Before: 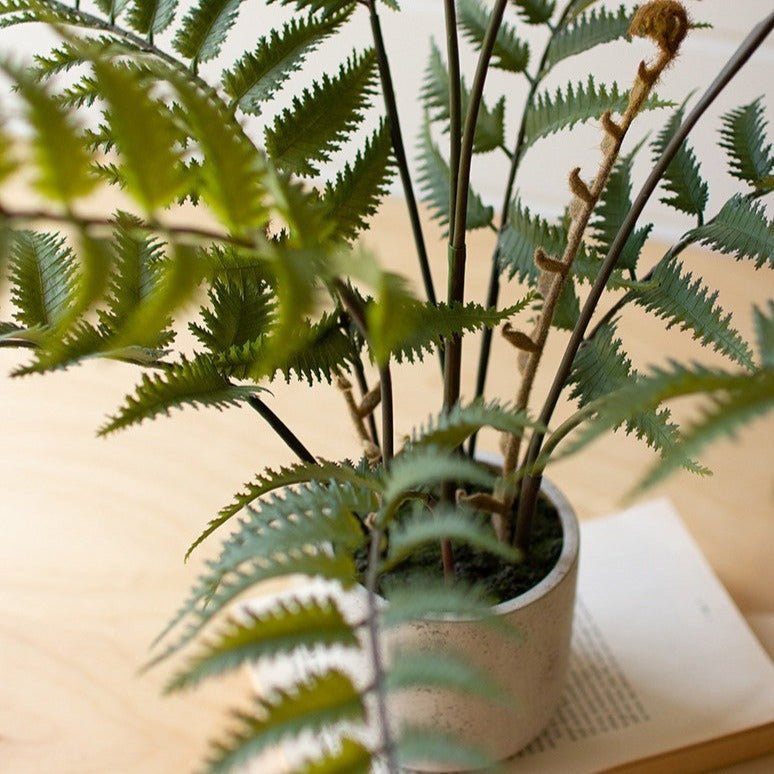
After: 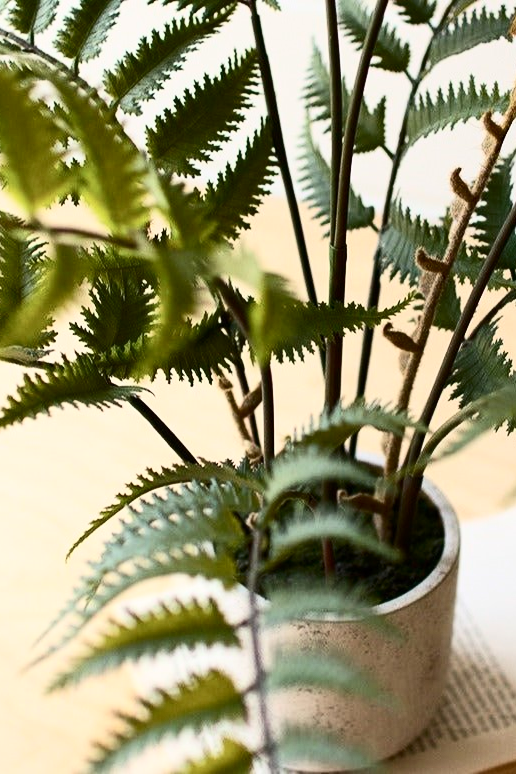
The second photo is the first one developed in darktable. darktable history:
contrast brightness saturation: contrast 0.39, brightness 0.1
crop and rotate: left 15.446%, right 17.836%
